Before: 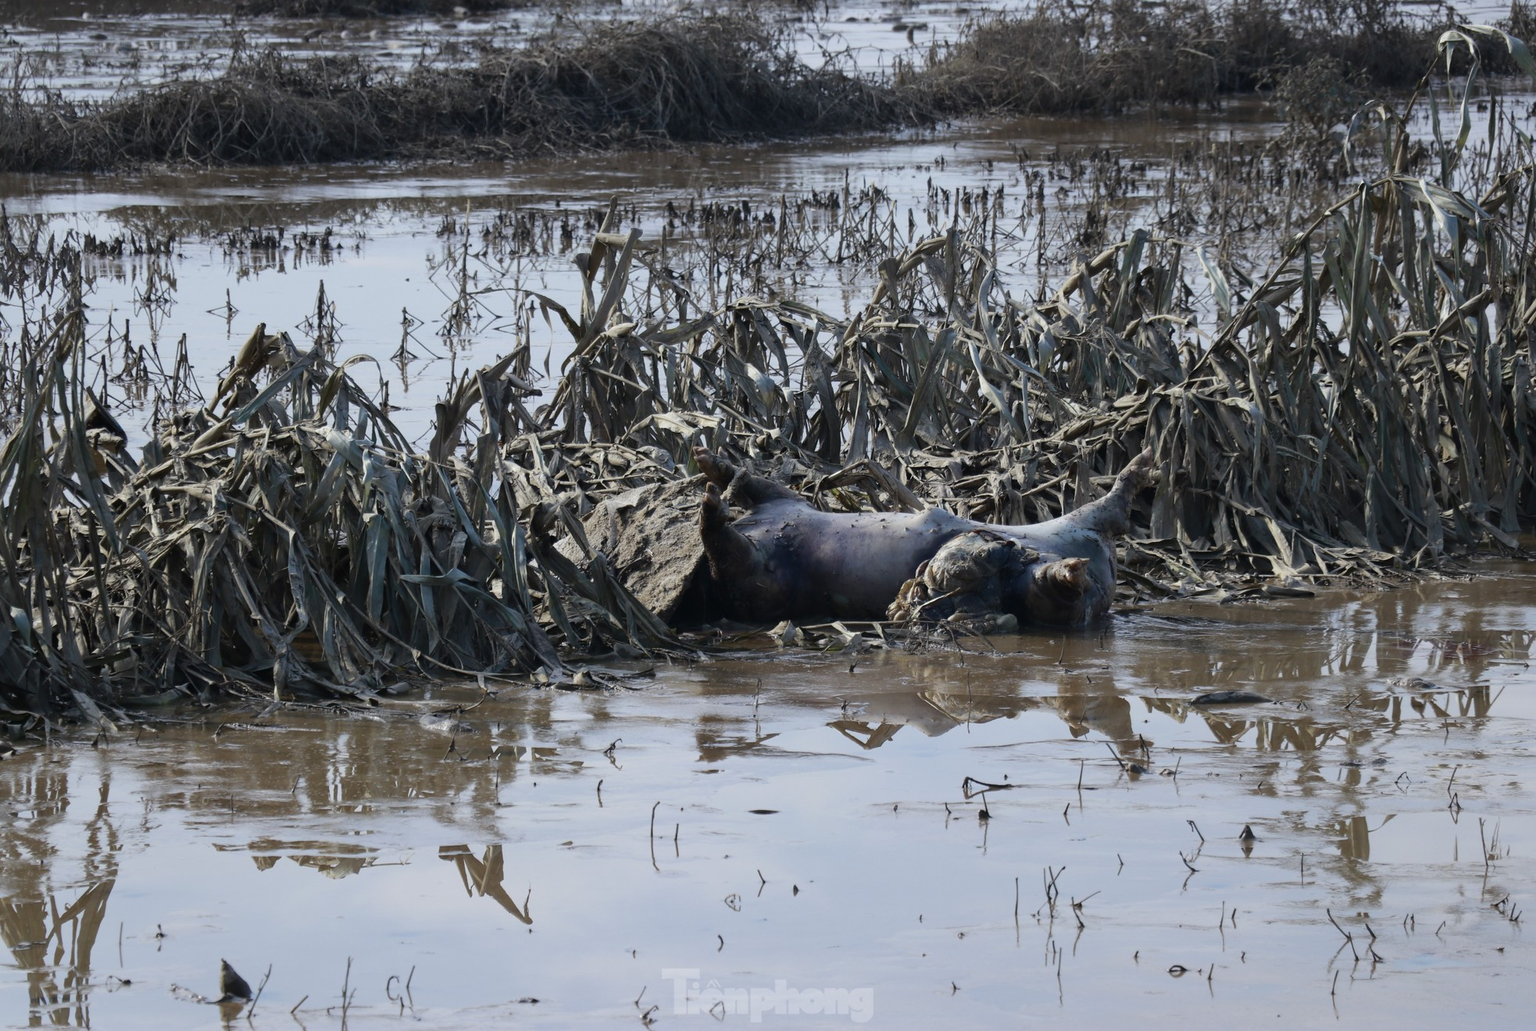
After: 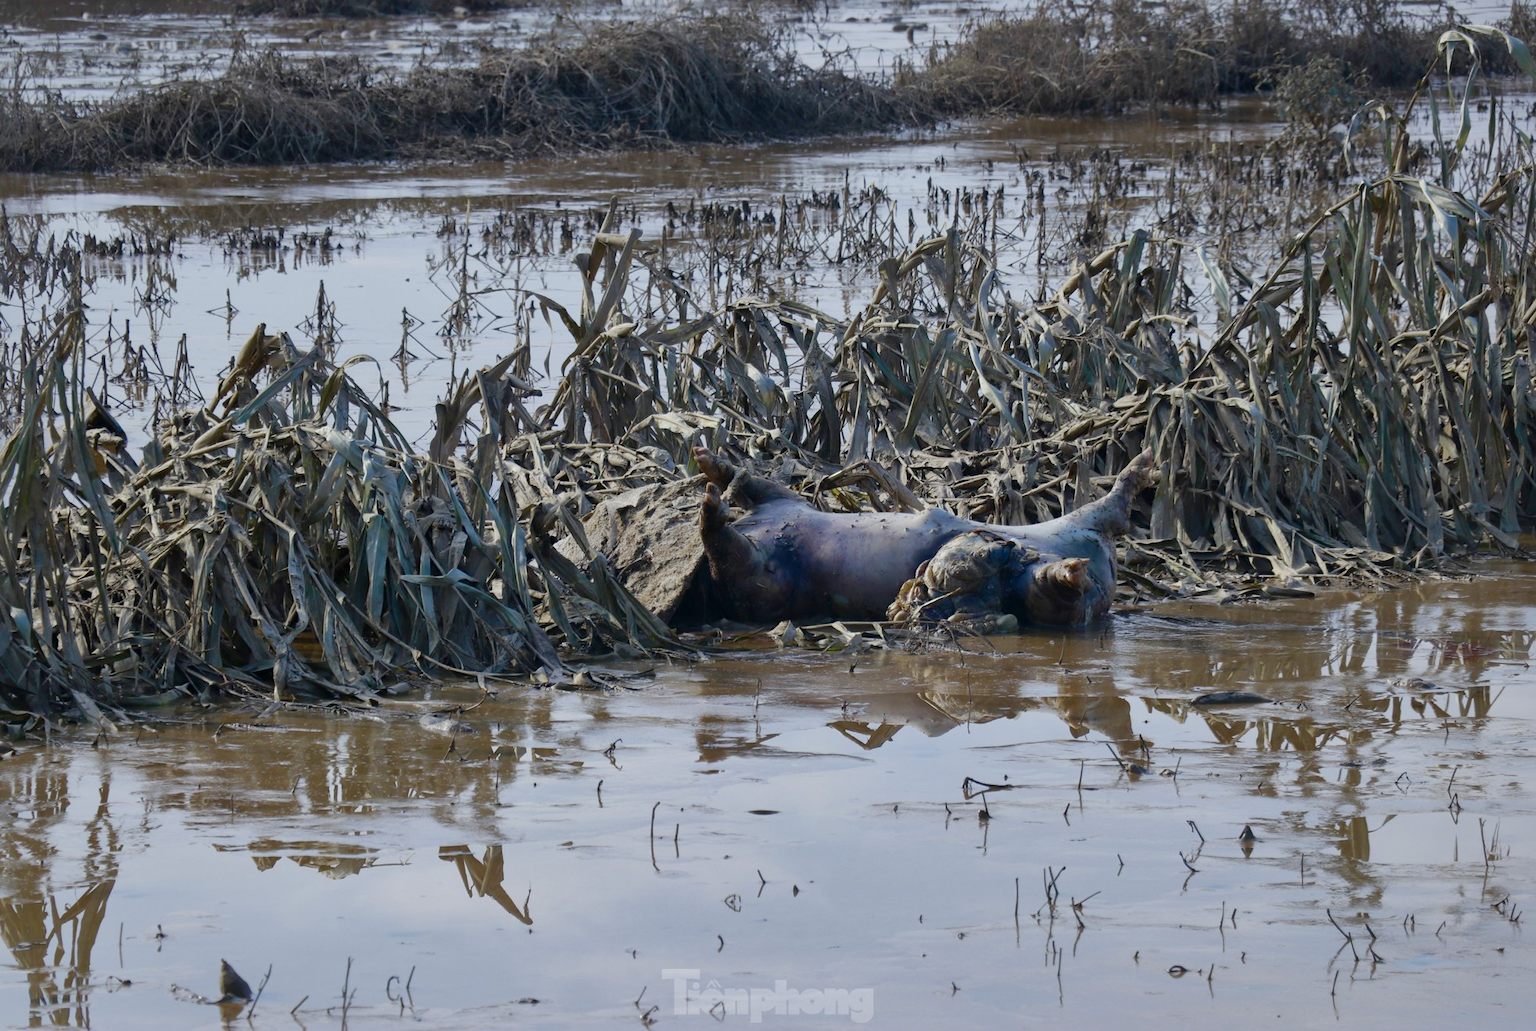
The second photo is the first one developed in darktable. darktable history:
local contrast: mode bilateral grid, contrast 20, coarseness 50, detail 120%, midtone range 0.2
shadows and highlights: on, module defaults
color balance rgb: linear chroma grading › global chroma 9.585%, perceptual saturation grading › global saturation 20%, perceptual saturation grading › highlights -49.03%, perceptual saturation grading › shadows 25.487%, global vibrance 20%
